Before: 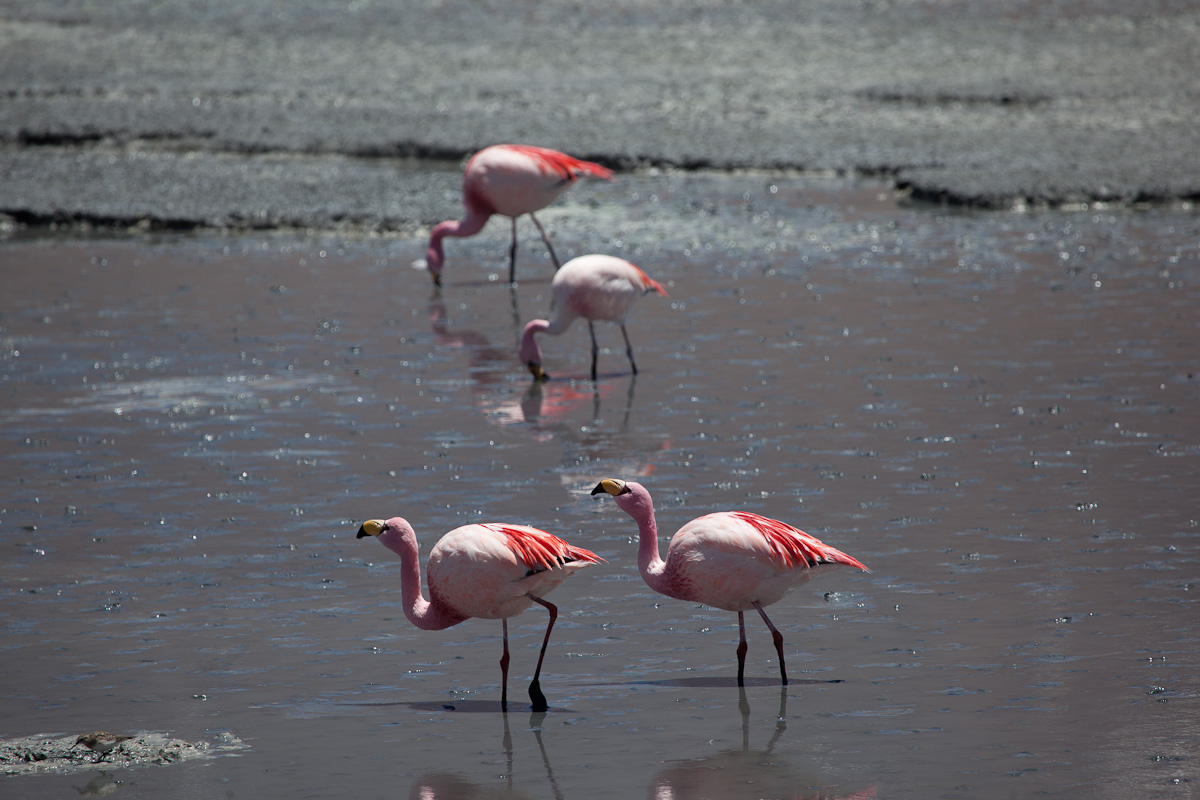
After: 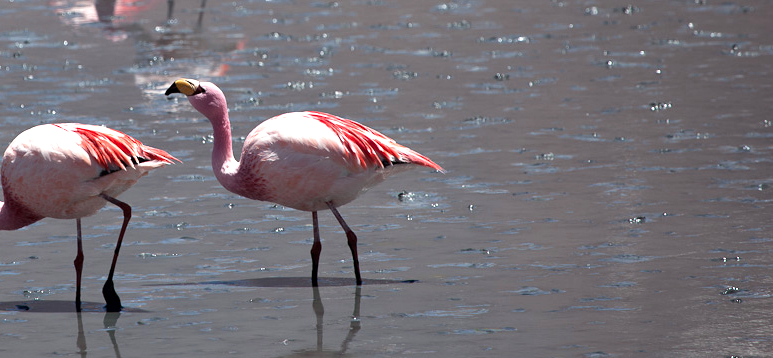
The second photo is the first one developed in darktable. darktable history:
exposure: black level correction 0.001, exposure 0.5 EV, compensate exposure bias true, compensate highlight preservation false
crop and rotate: left 35.509%, top 50.238%, bottom 4.934%
tone equalizer: -8 EV -0.417 EV, -7 EV -0.389 EV, -6 EV -0.333 EV, -5 EV -0.222 EV, -3 EV 0.222 EV, -2 EV 0.333 EV, -1 EV 0.389 EV, +0 EV 0.417 EV, edges refinement/feathering 500, mask exposure compensation -1.57 EV, preserve details no
